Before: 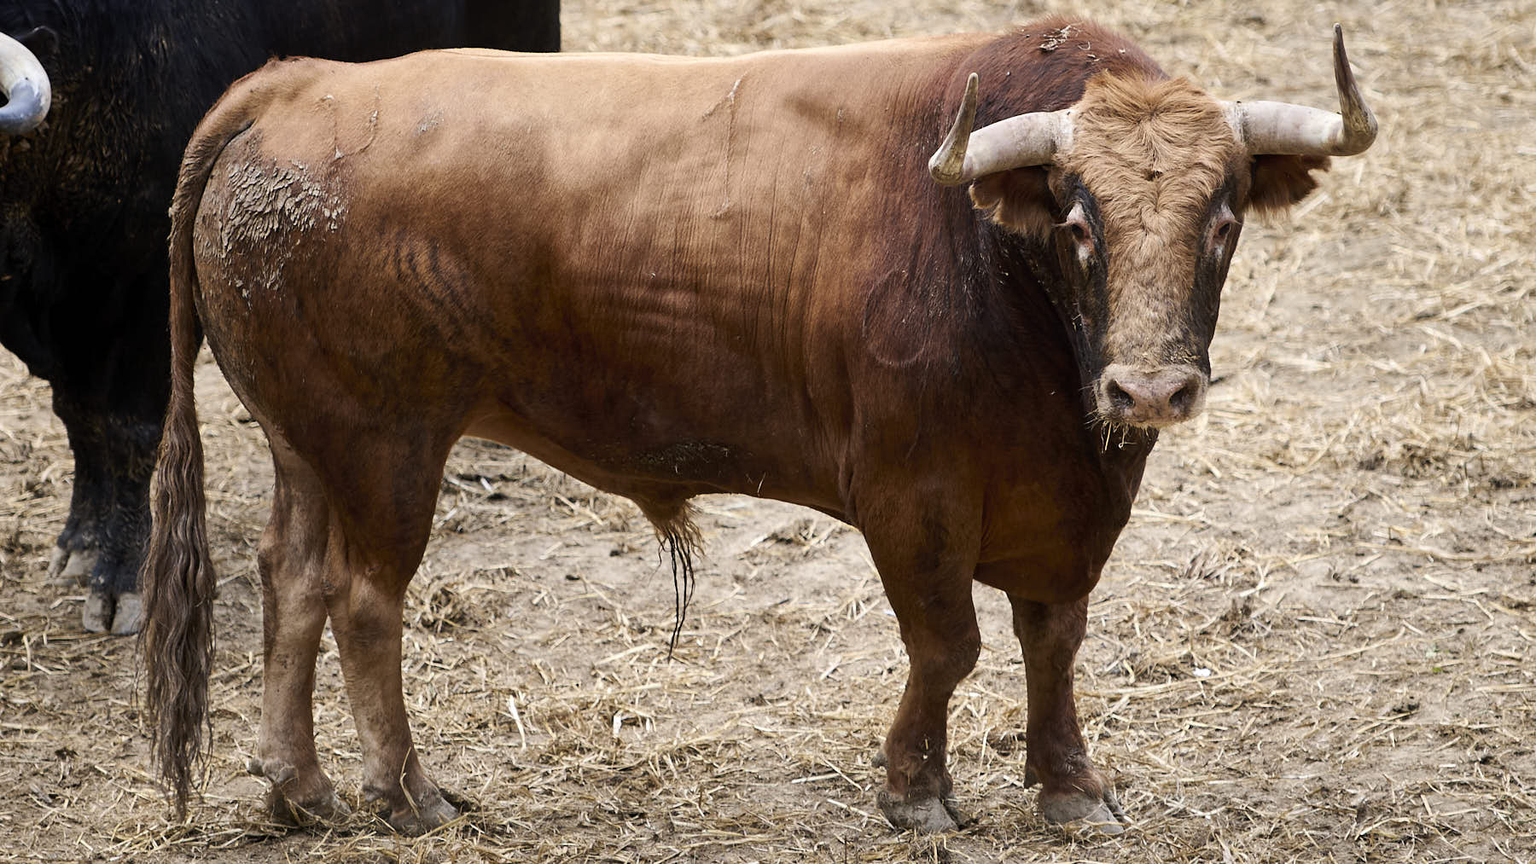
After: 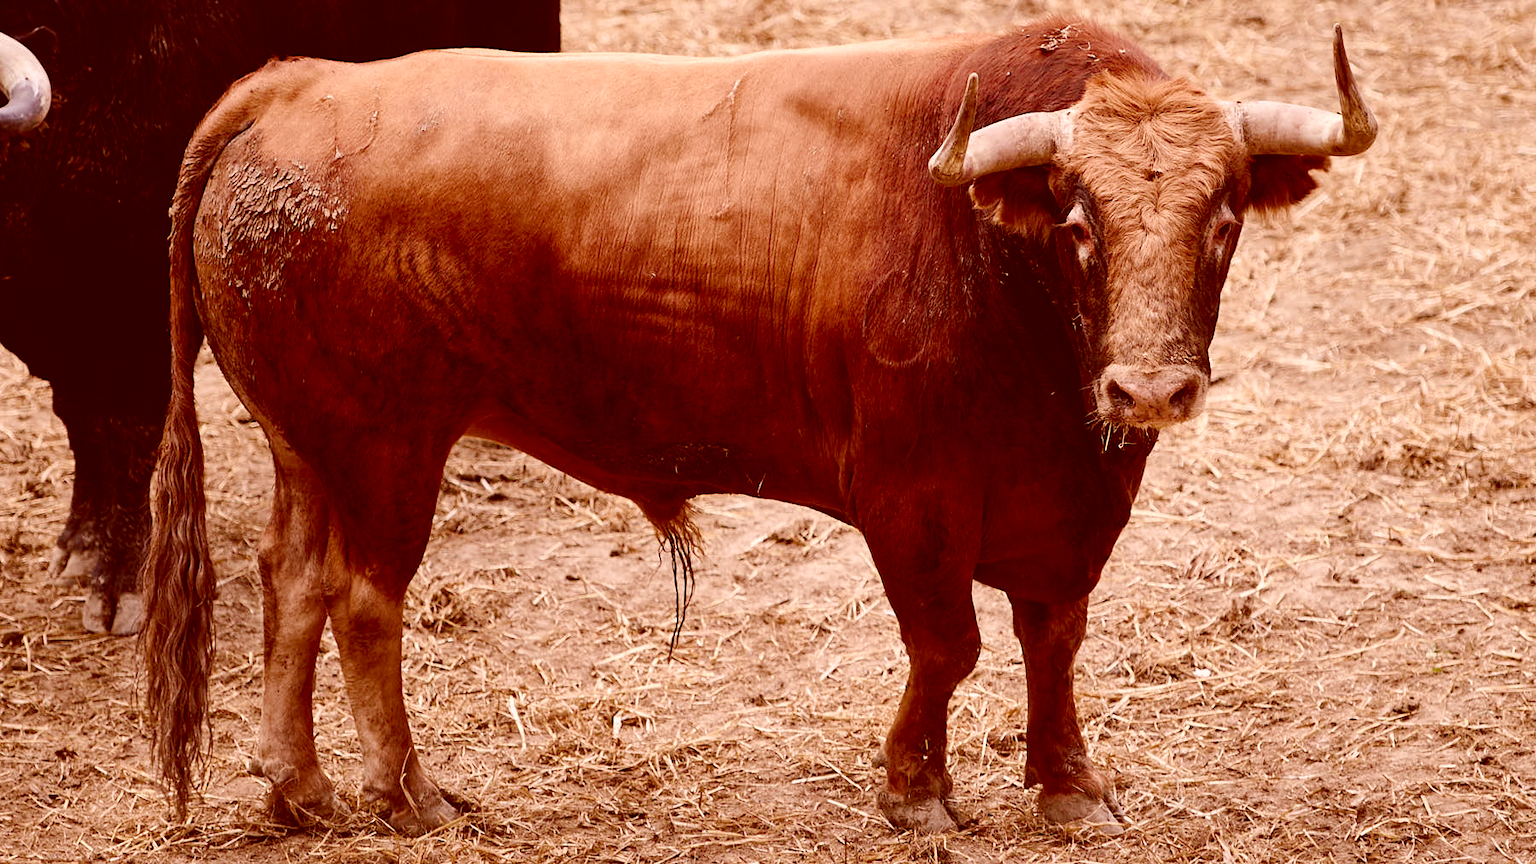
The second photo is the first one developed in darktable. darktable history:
color balance rgb: perceptual saturation grading › global saturation 20%, perceptual saturation grading › highlights -25%, perceptual saturation grading › shadows 25%
color correction: highlights a* 9.03, highlights b* 8.71, shadows a* 40, shadows b* 40, saturation 0.8
